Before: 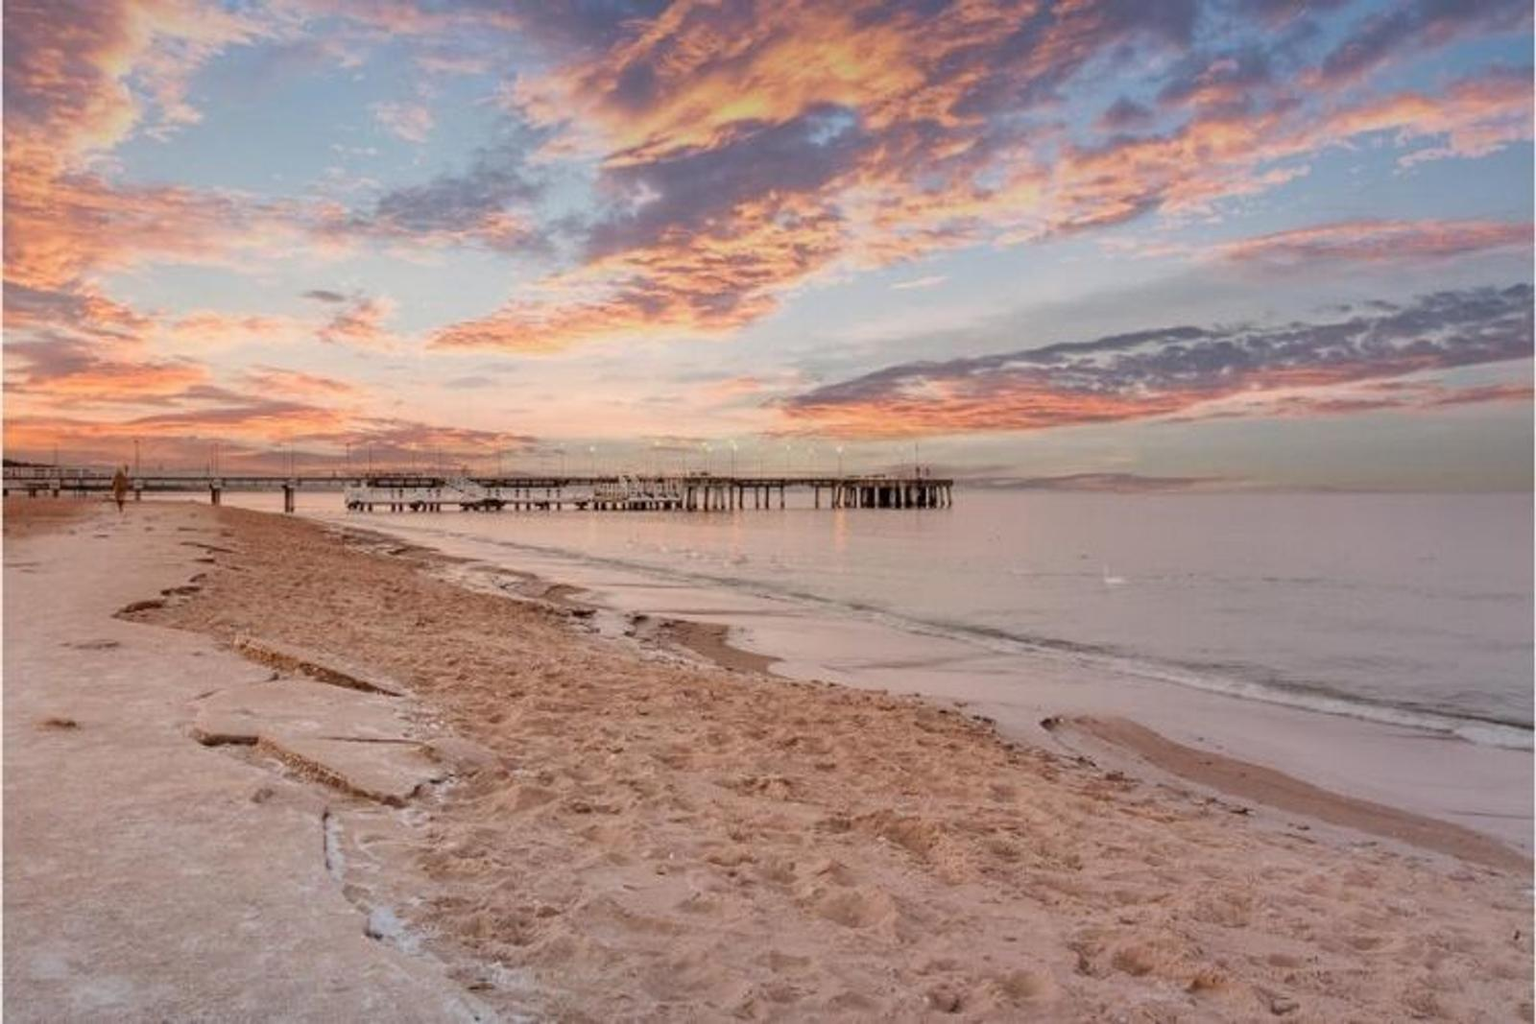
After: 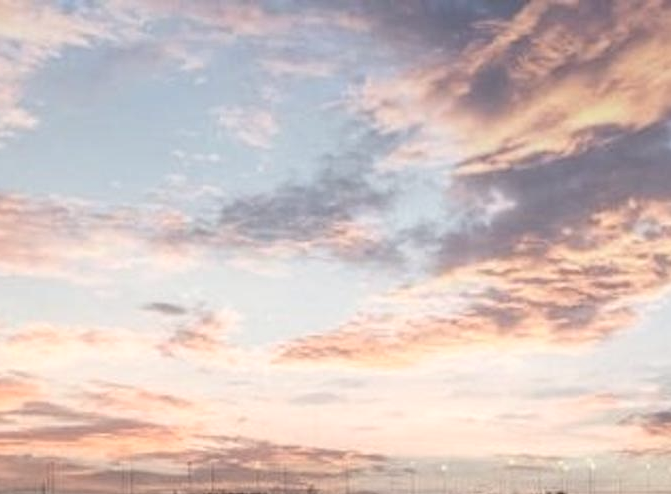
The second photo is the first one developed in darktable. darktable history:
exposure: exposure 0.4 EV, compensate highlight preservation false
crop and rotate: left 10.817%, top 0.062%, right 47.194%, bottom 53.626%
contrast brightness saturation: contrast 0.1, saturation -0.36
